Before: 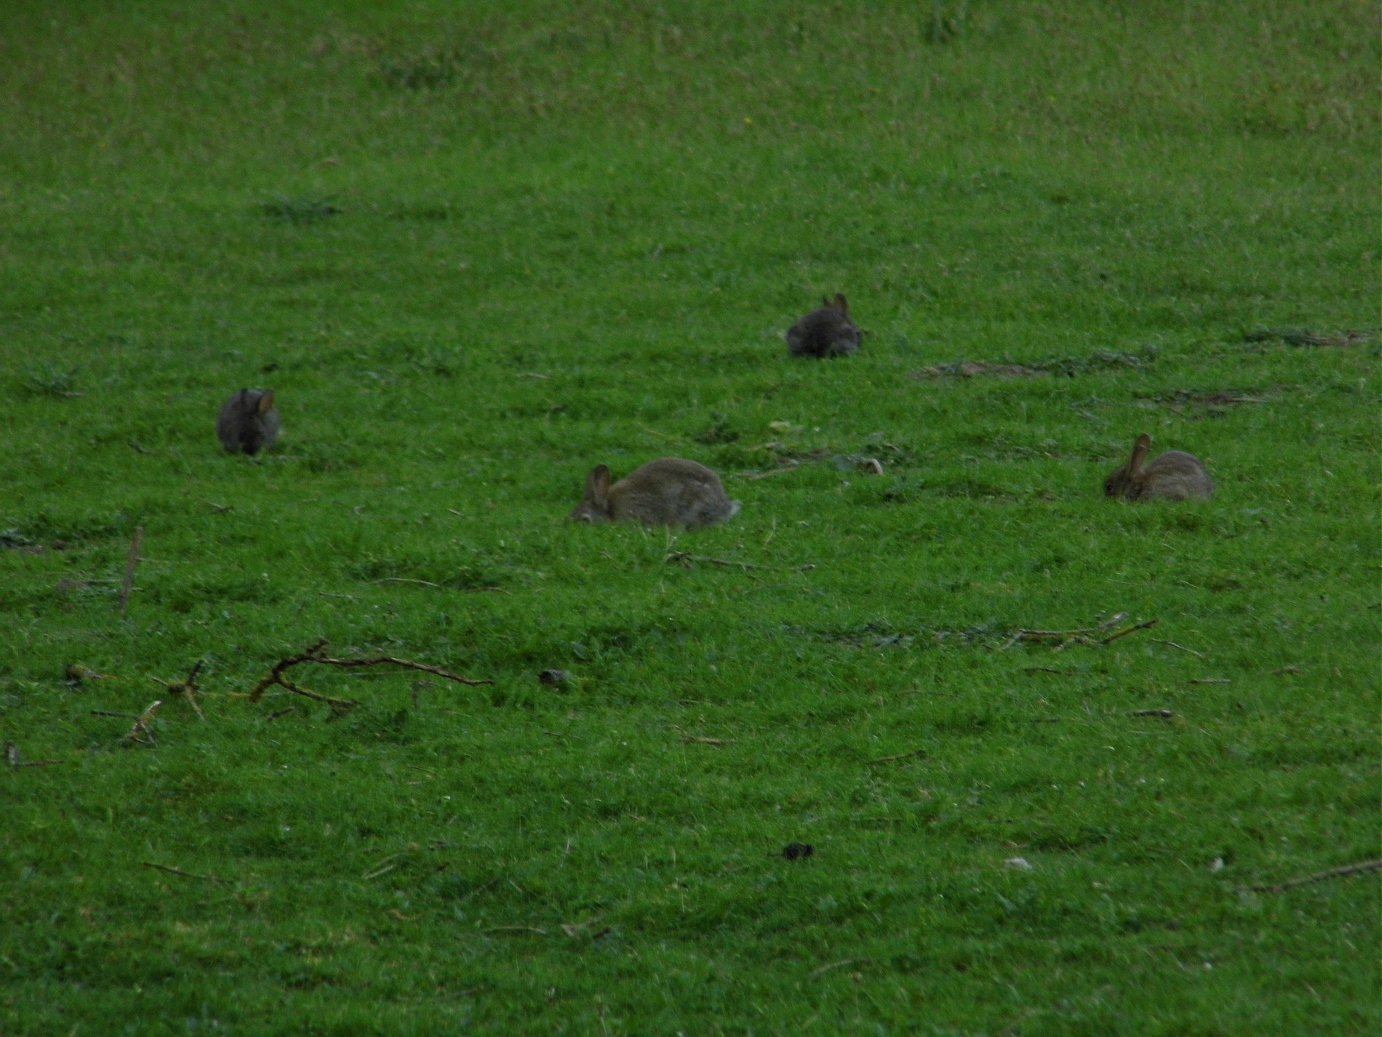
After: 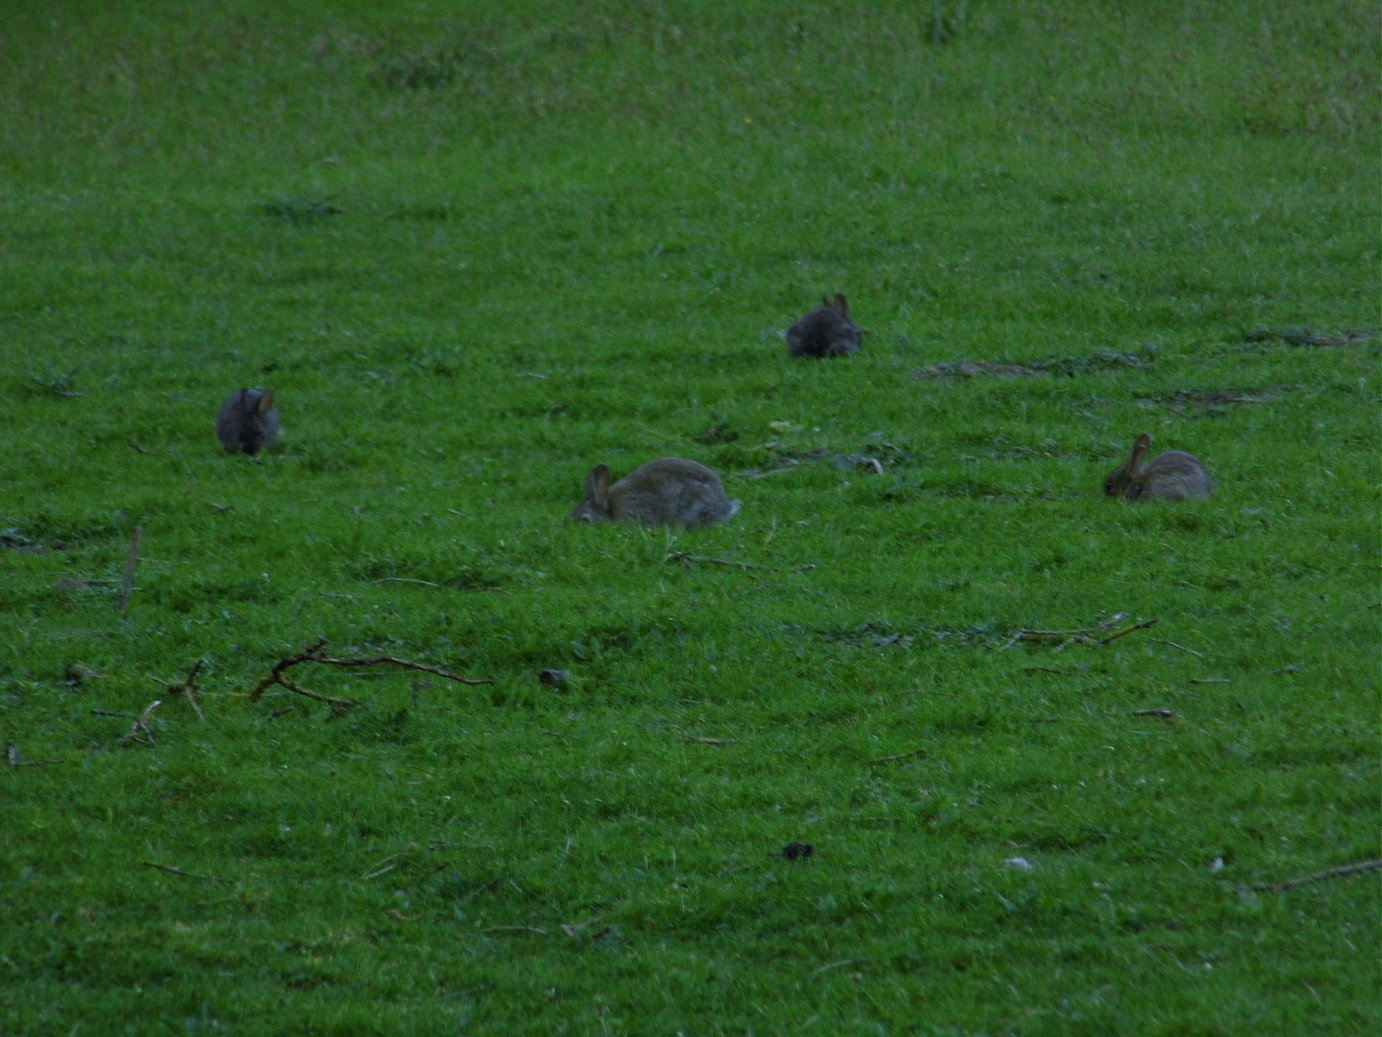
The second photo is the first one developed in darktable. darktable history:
white balance: red 0.871, blue 1.249
bloom: size 9%, threshold 100%, strength 7%
